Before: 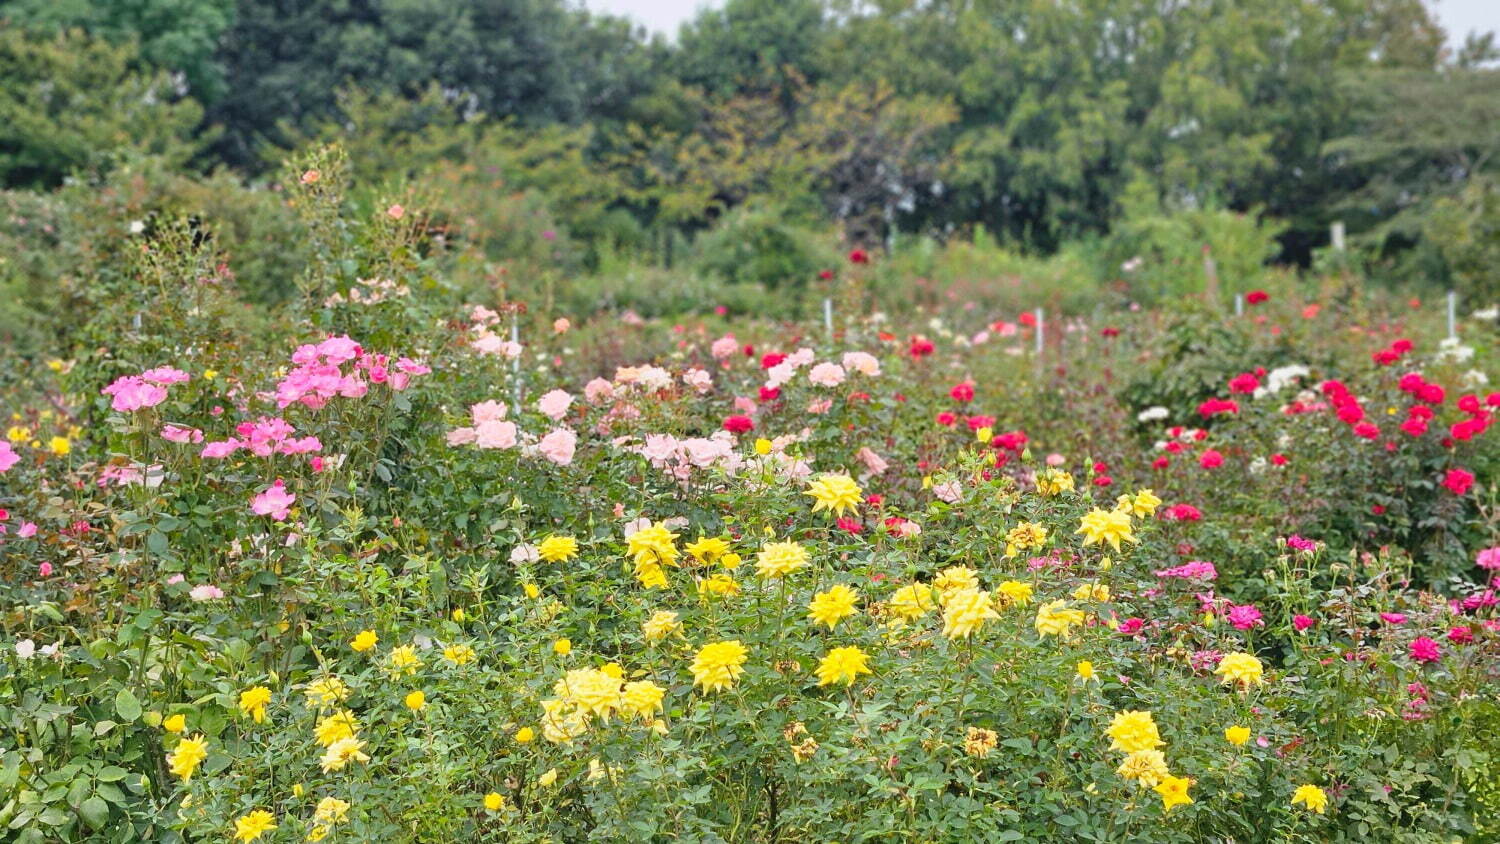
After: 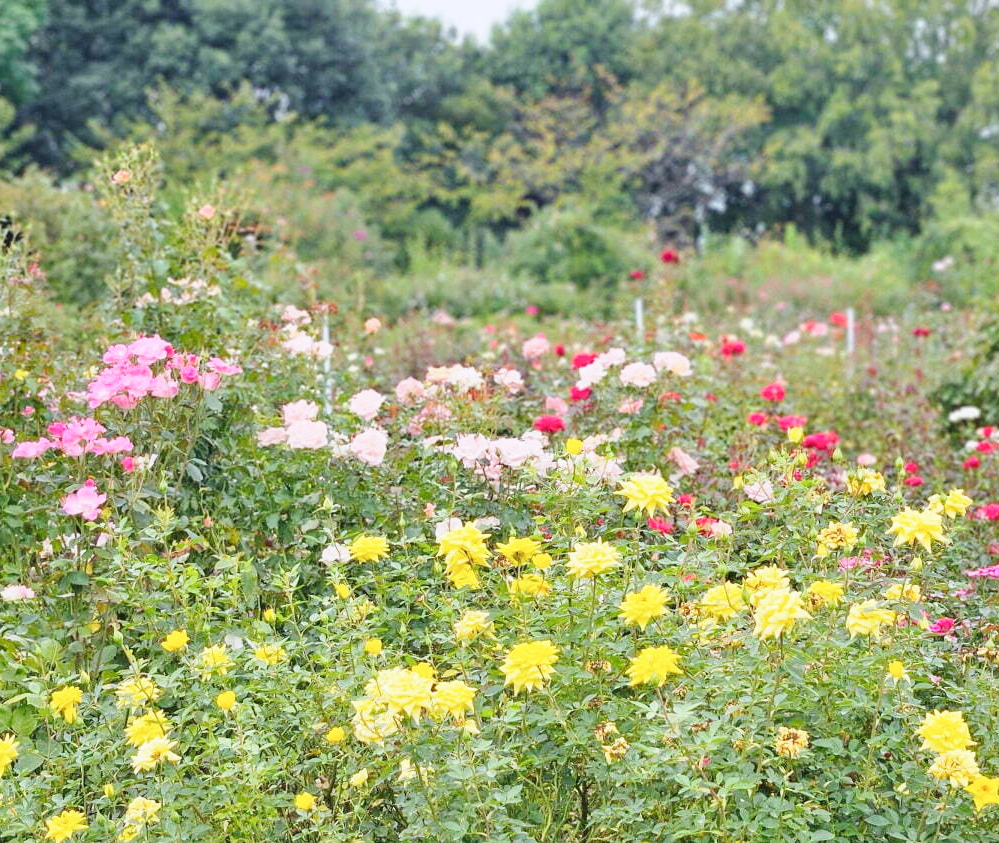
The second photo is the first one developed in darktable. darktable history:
base curve: curves: ch0 [(0, 0) (0.204, 0.334) (0.55, 0.733) (1, 1)], preserve colors none
white balance: red 0.98, blue 1.034
crop and rotate: left 12.648%, right 20.685%
